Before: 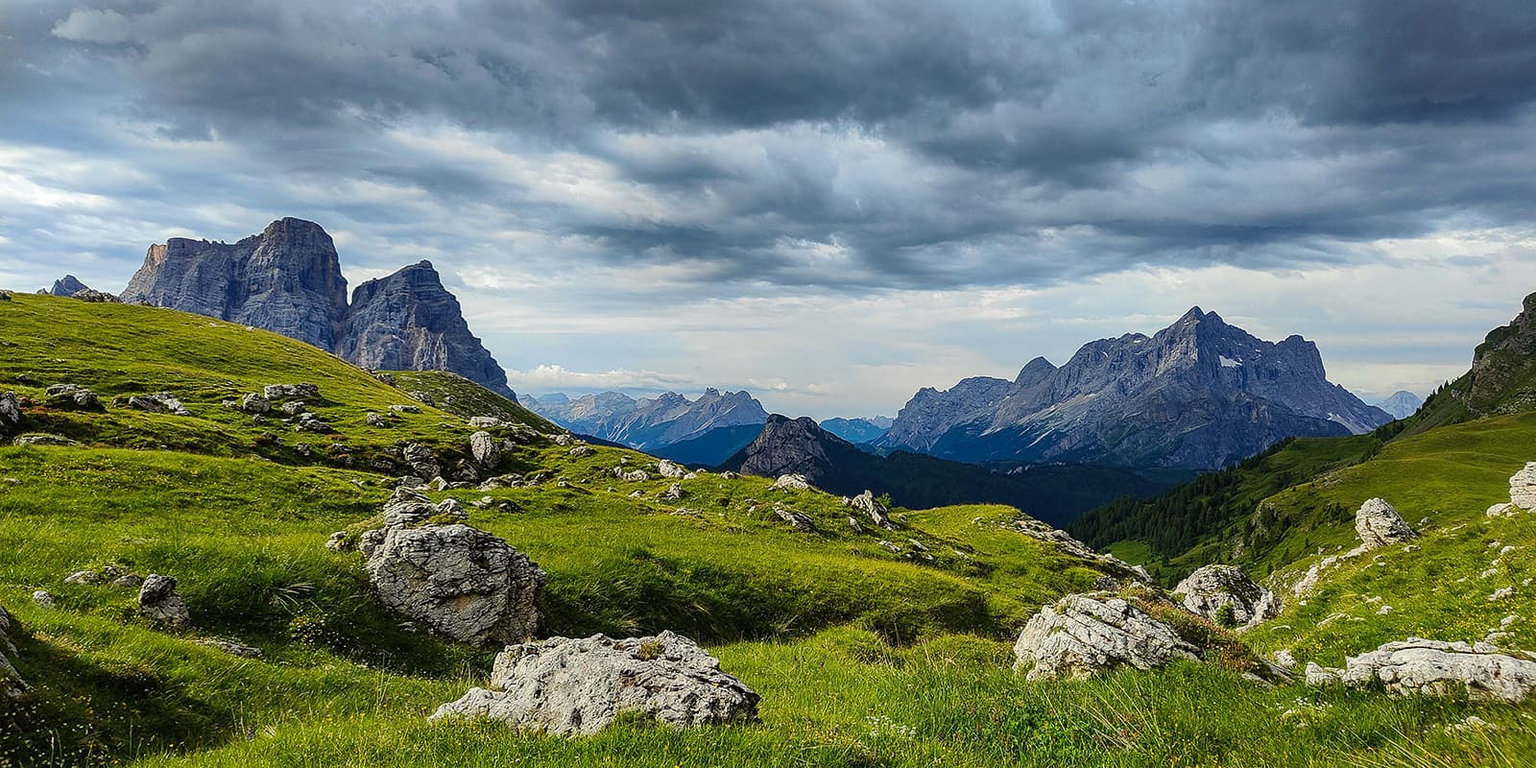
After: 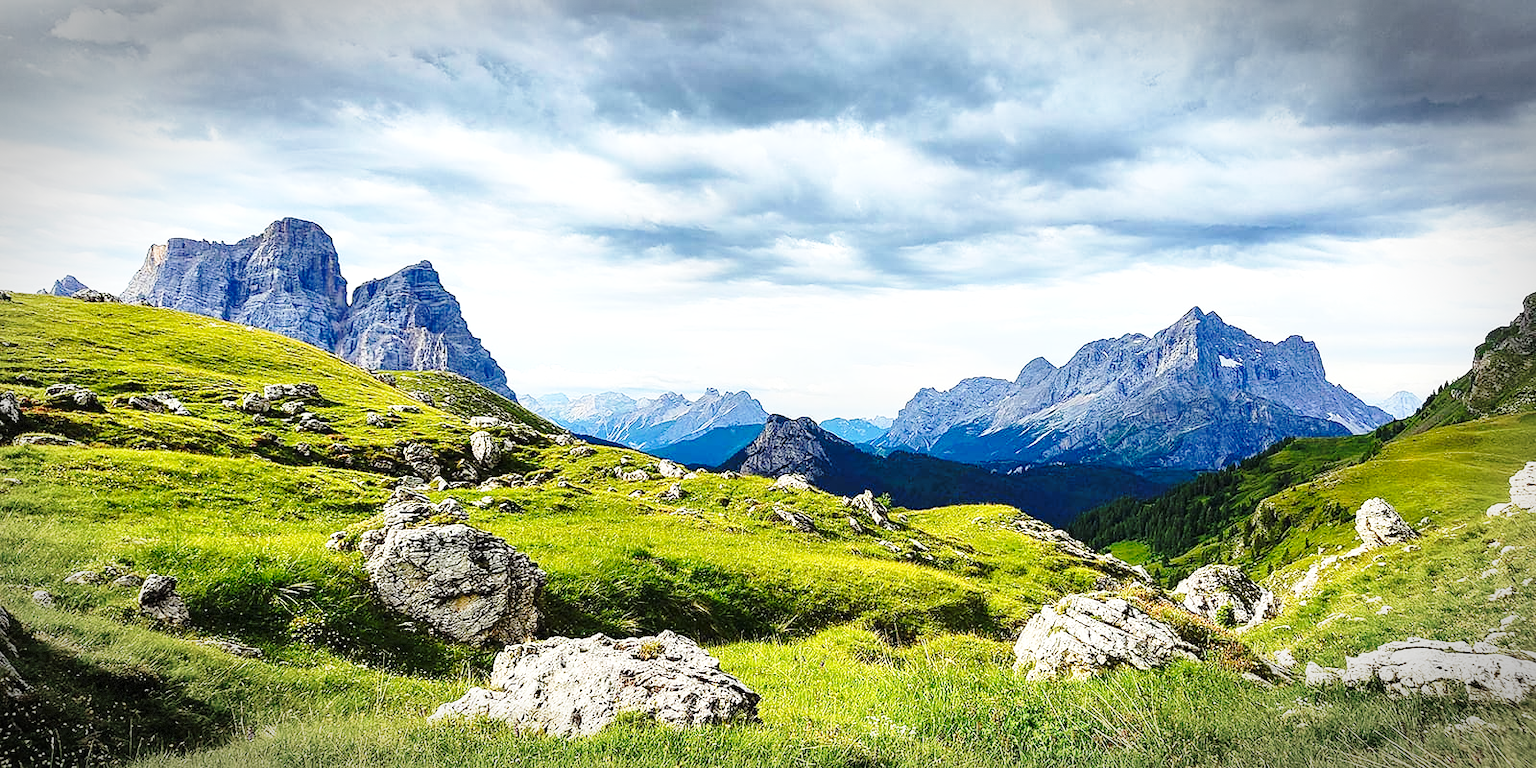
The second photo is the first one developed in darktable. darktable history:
vignetting: automatic ratio true, dithering 8-bit output
base curve: curves: ch0 [(0, 0) (0.032, 0.037) (0.105, 0.228) (0.435, 0.76) (0.856, 0.983) (1, 1)], preserve colors none
exposure: exposure 0.672 EV, compensate highlight preservation false
